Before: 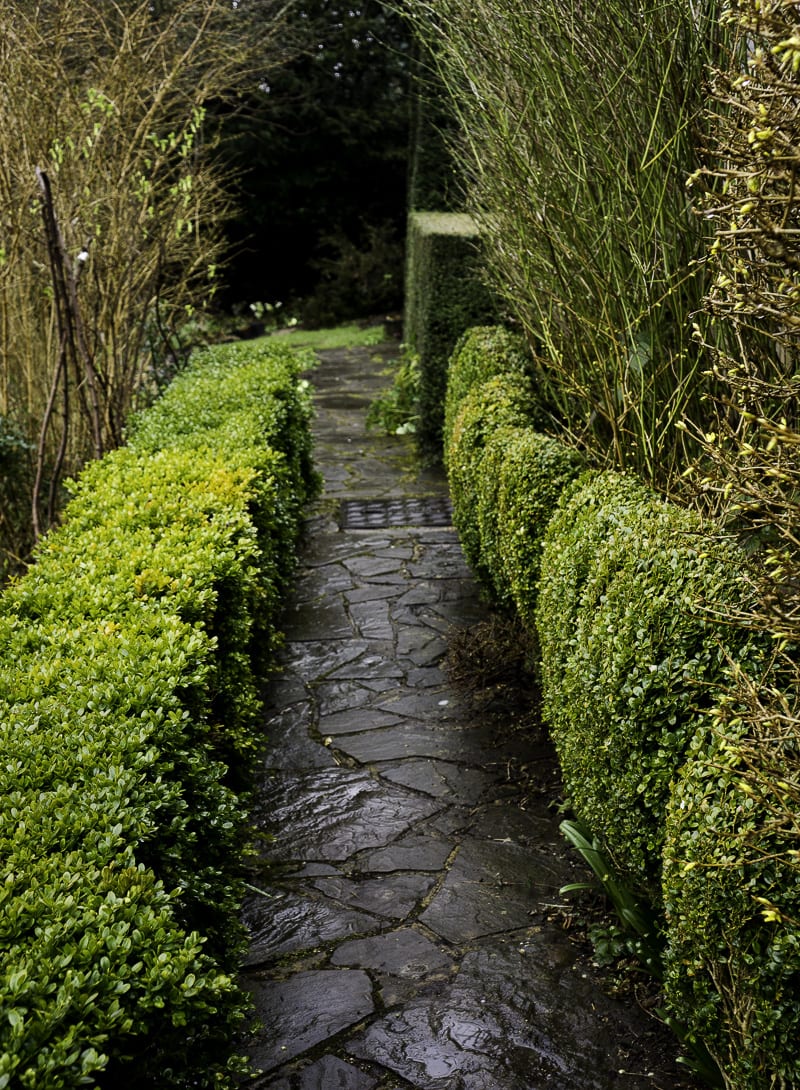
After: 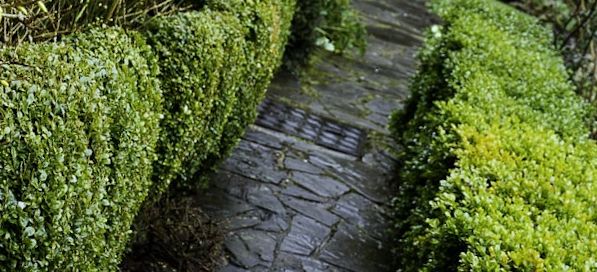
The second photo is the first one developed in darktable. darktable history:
white balance: red 0.931, blue 1.11
rgb levels: preserve colors max RGB
crop and rotate: angle 16.12°, top 30.835%, bottom 35.653%
